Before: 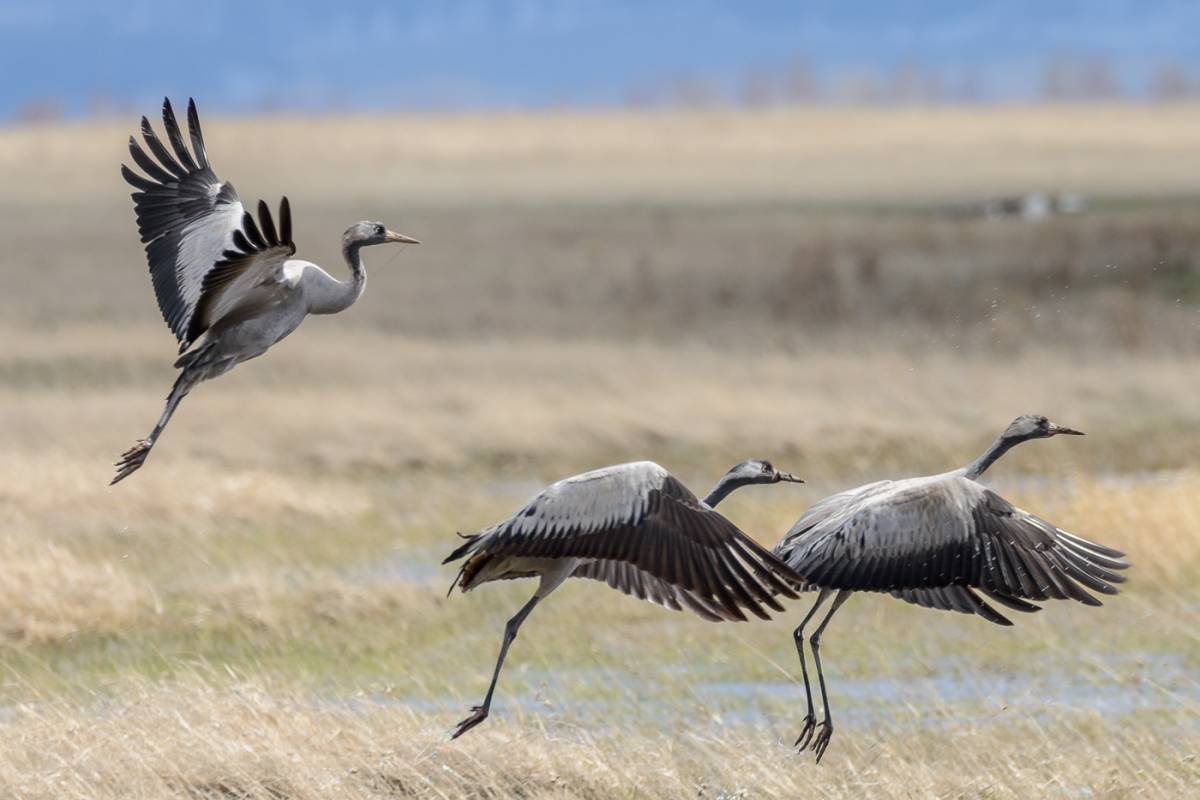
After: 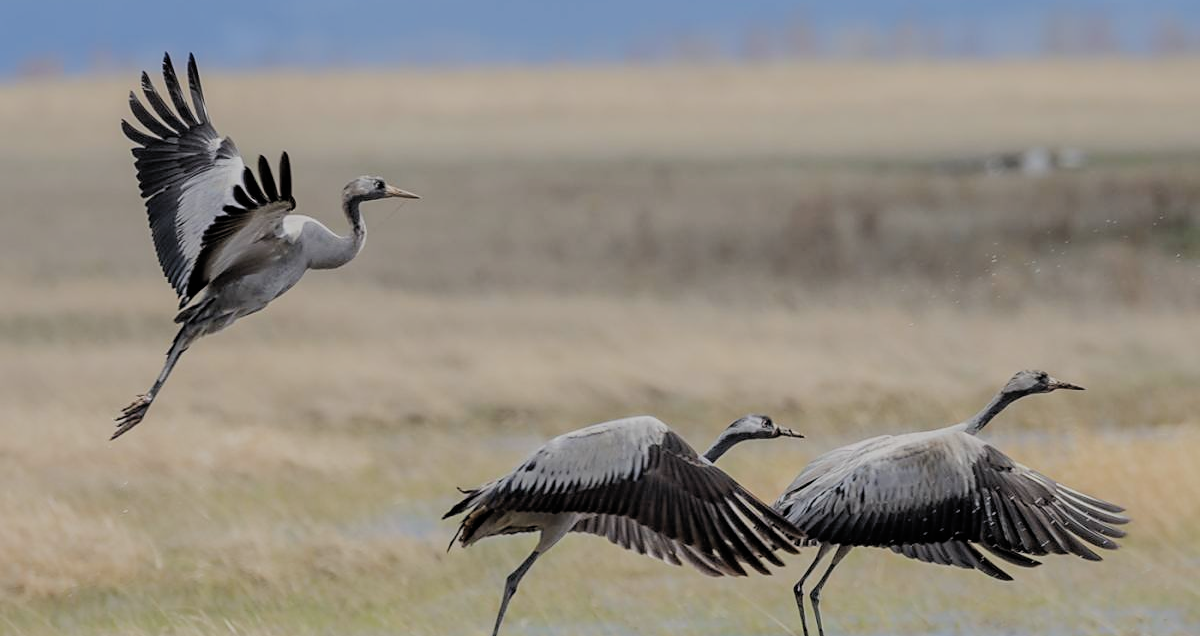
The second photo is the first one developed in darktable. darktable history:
crop and rotate: top 5.657%, bottom 14.78%
sharpen: radius 1.883, amount 0.415, threshold 1.286
filmic rgb: black relative exposure -6.91 EV, white relative exposure 5.62 EV, hardness 2.86, add noise in highlights 0.101, color science v4 (2020), type of noise poissonian
shadows and highlights: on, module defaults
